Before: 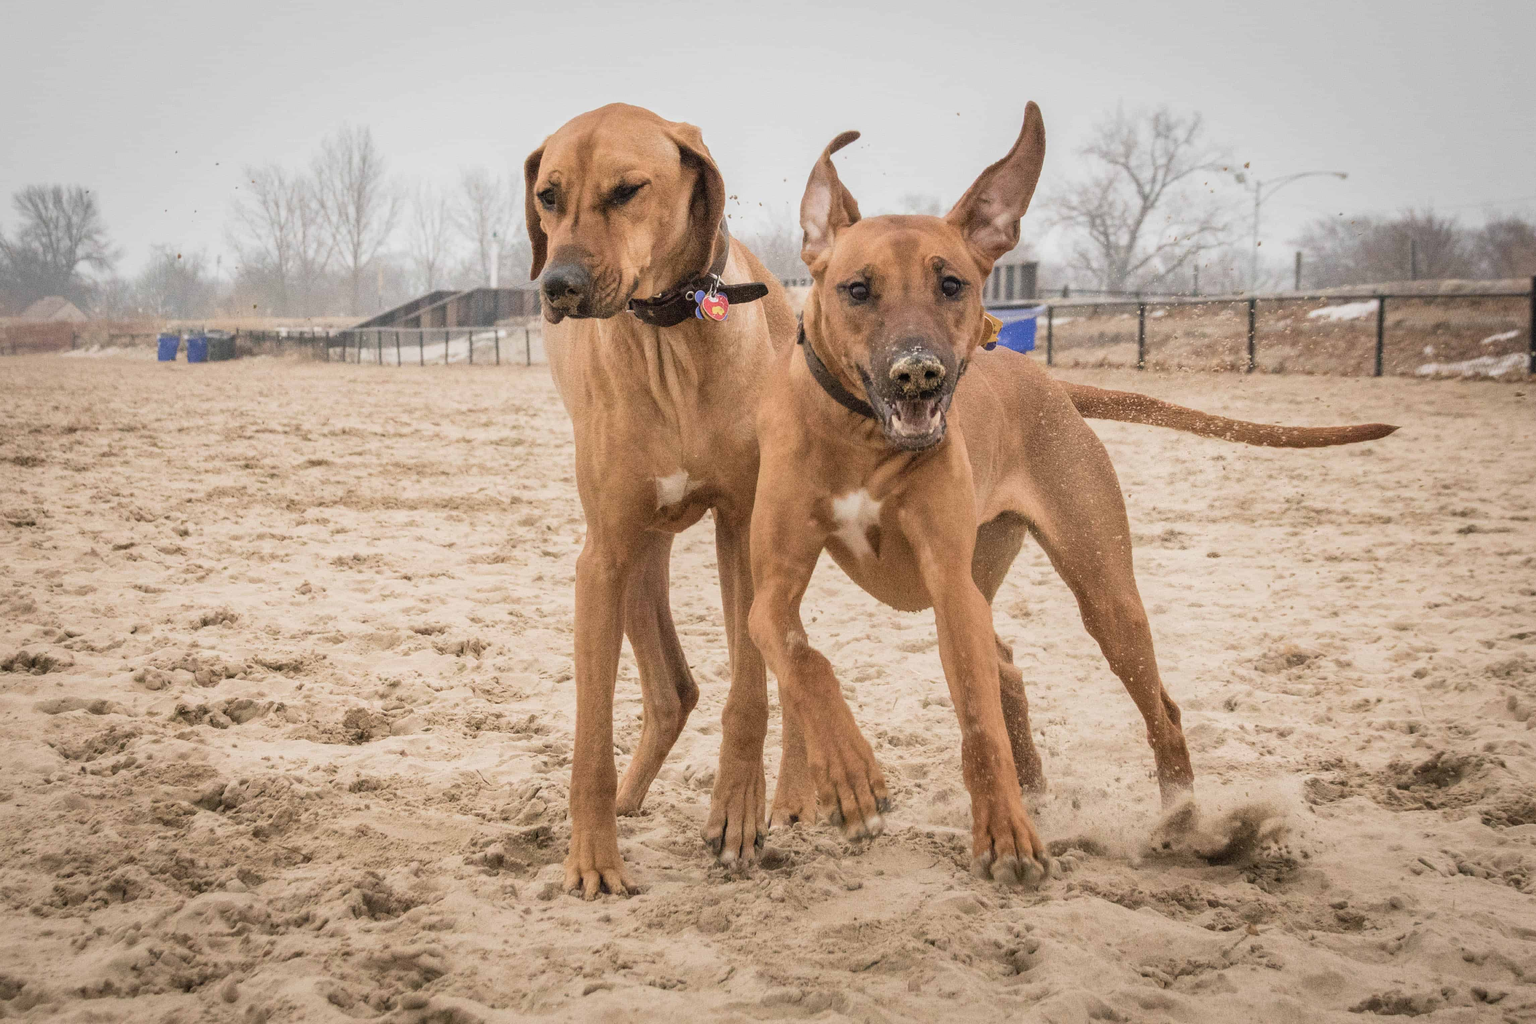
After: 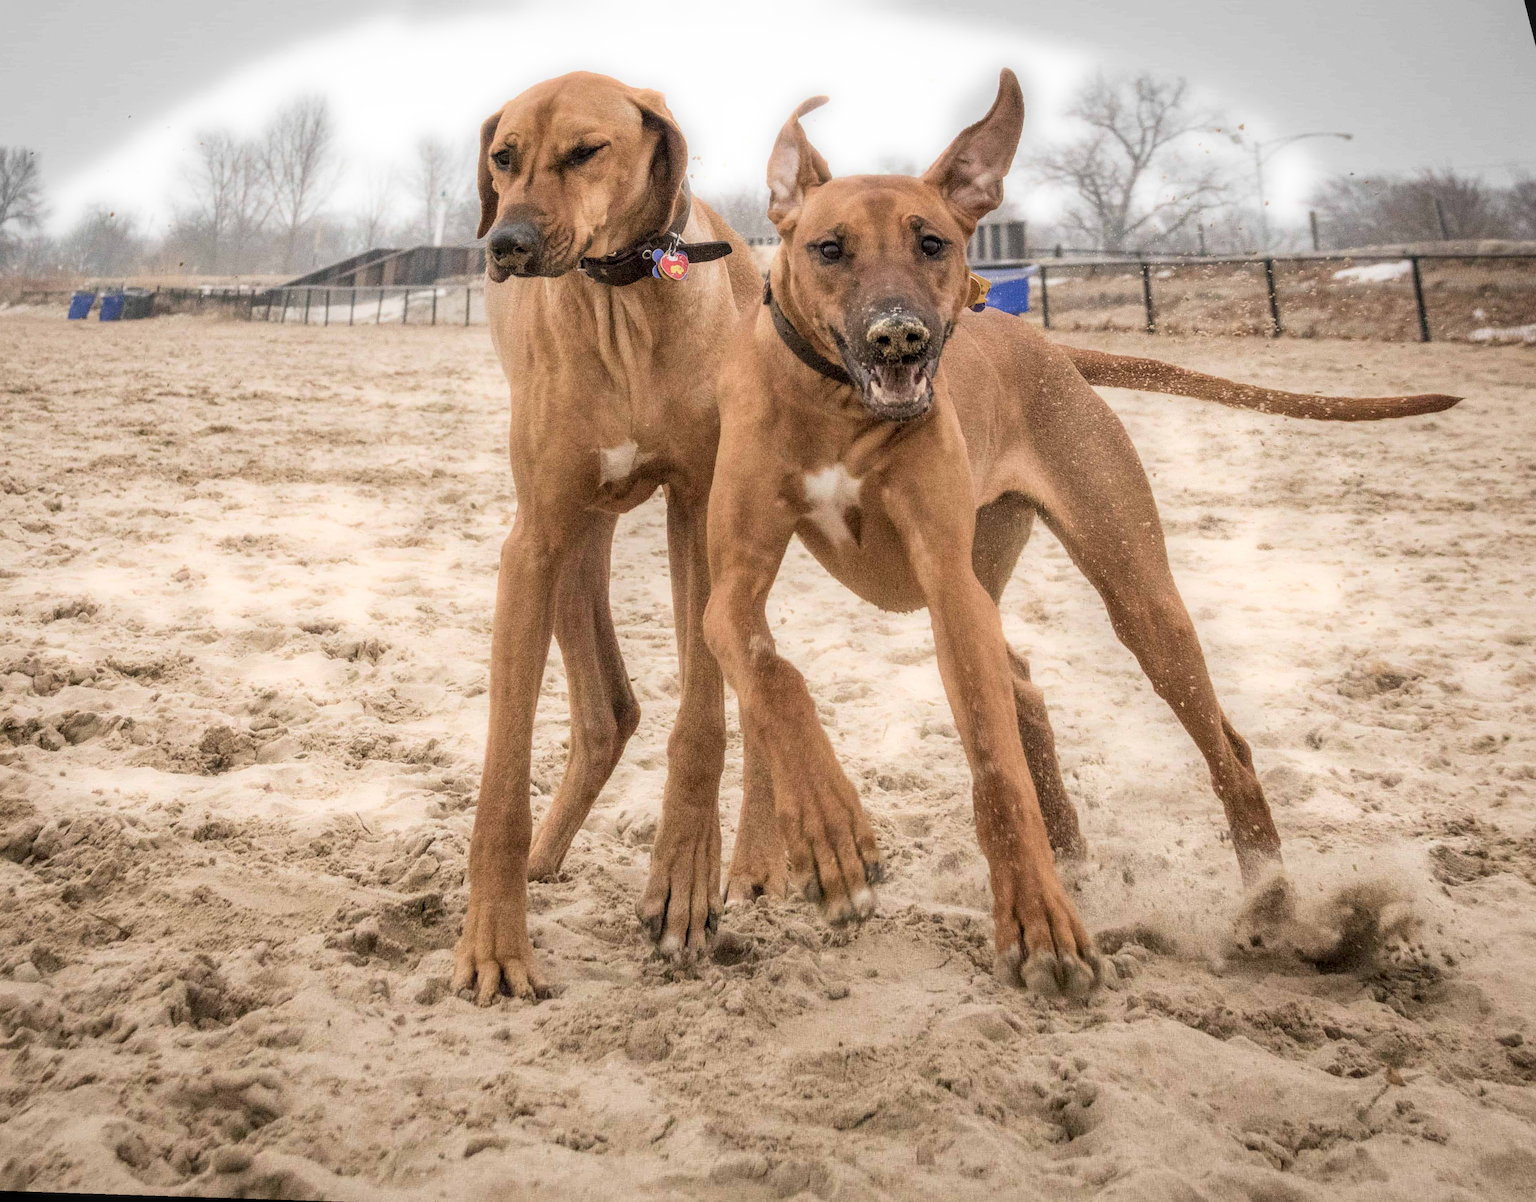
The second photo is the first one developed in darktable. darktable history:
rotate and perspective: rotation 0.72°, lens shift (vertical) -0.352, lens shift (horizontal) -0.051, crop left 0.152, crop right 0.859, crop top 0.019, crop bottom 0.964
local contrast: on, module defaults
bloom: size 5%, threshold 95%, strength 15%
